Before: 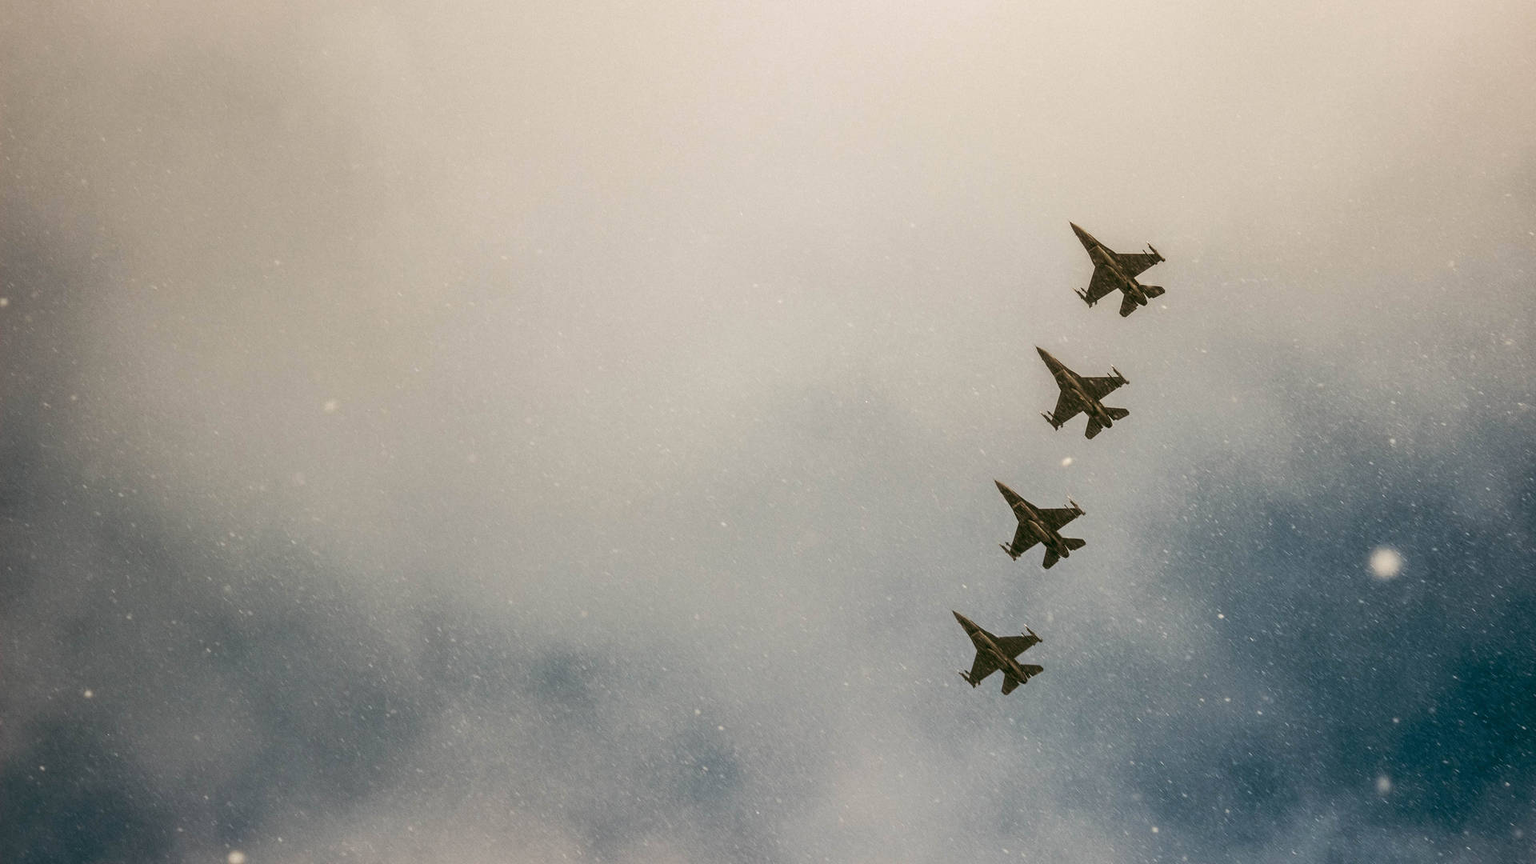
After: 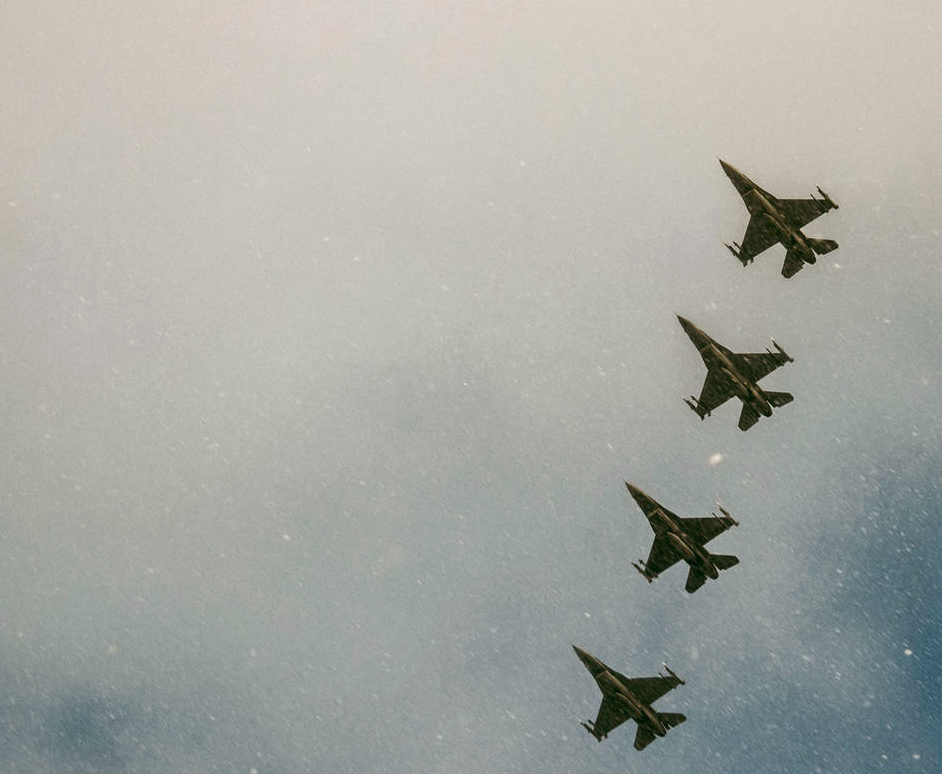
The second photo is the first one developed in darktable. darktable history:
crop: left 32.188%, top 10.93%, right 18.729%, bottom 17.347%
color balance rgb: power › luminance -7.781%, power › chroma 1.094%, power › hue 217.23°, perceptual saturation grading › global saturation 15.396%, perceptual saturation grading › highlights -19.492%, perceptual saturation grading › shadows 19.803%
